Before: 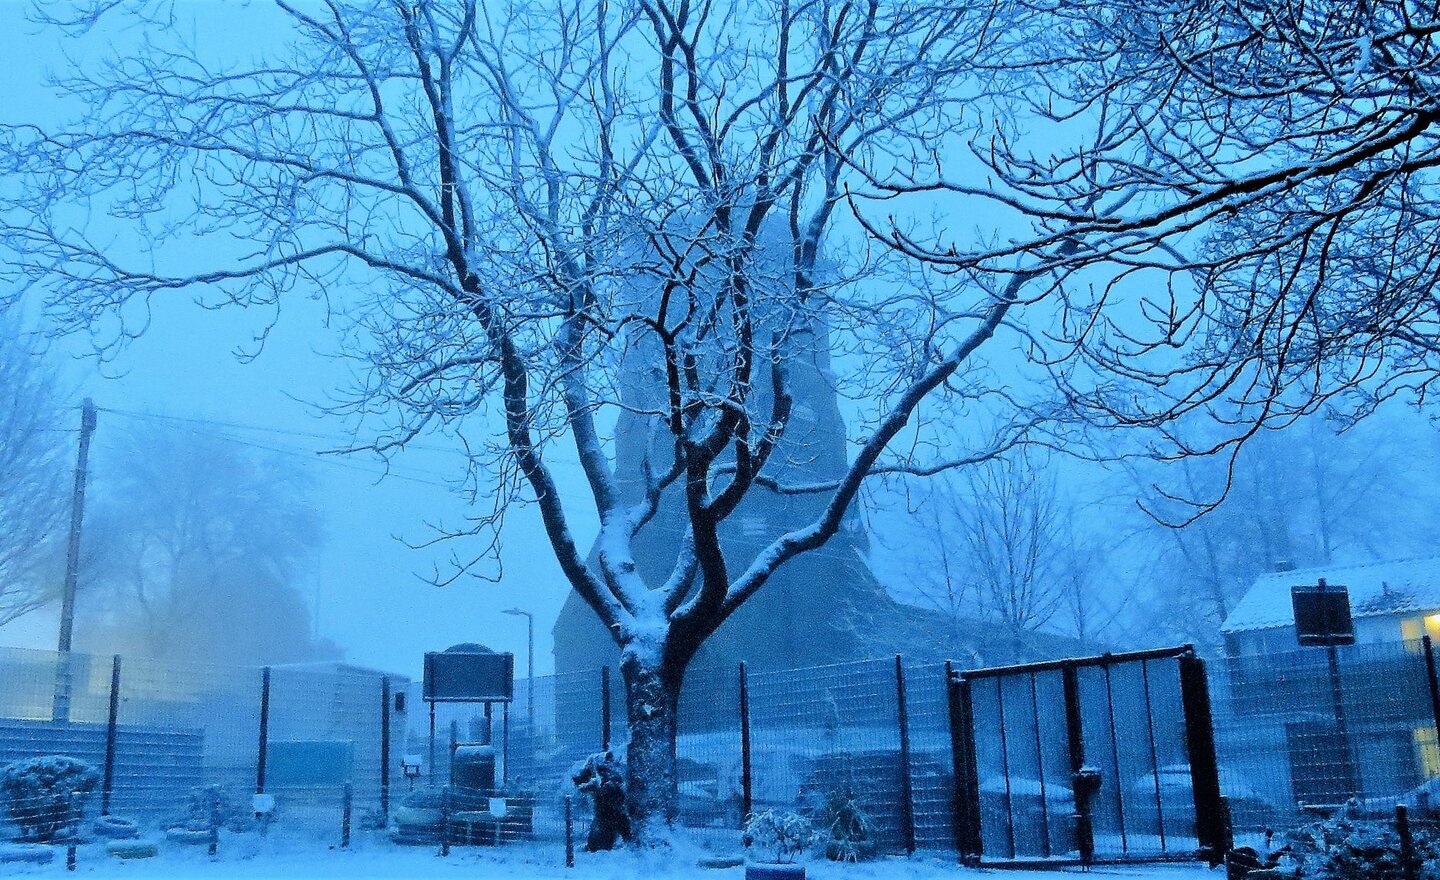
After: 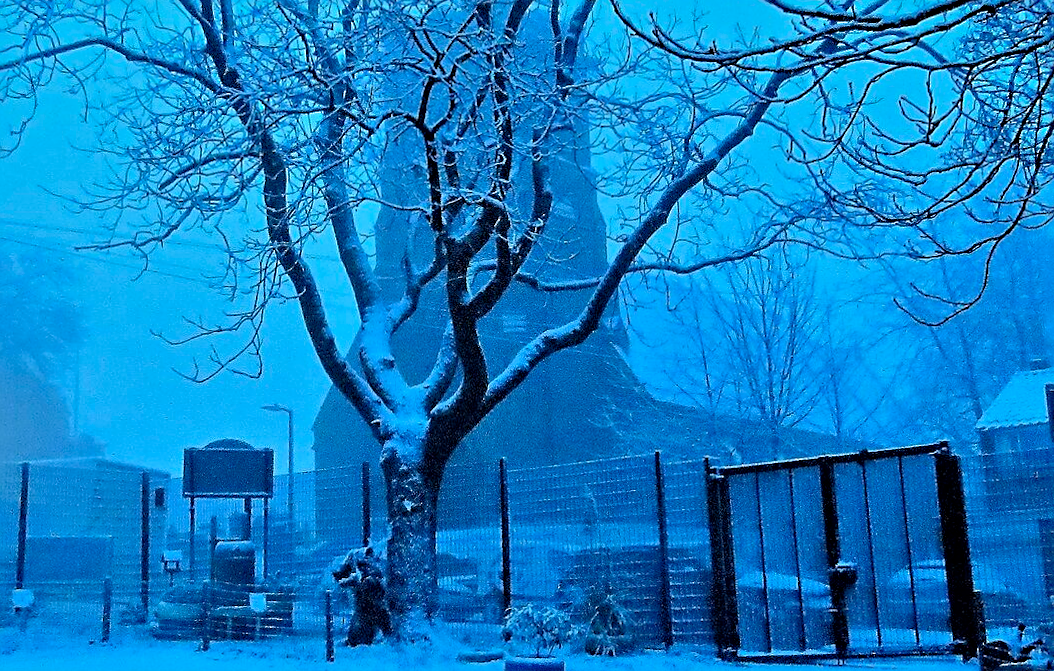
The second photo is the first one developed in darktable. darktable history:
contrast equalizer: y [[0.5, 0.5, 0.544, 0.569, 0.5, 0.5], [0.5 ×6], [0.5 ×6], [0 ×6], [0 ×6]]
color balance rgb: perceptual saturation grading › global saturation 20%, global vibrance 20%
crop: left 16.871%, top 22.857%, right 9.116%
base curve: curves: ch0 [(0, 0) (0.303, 0.277) (1, 1)]
sharpen: on, module defaults
rotate and perspective: rotation 0.174°, lens shift (vertical) 0.013, lens shift (horizontal) 0.019, shear 0.001, automatic cropping original format, crop left 0.007, crop right 0.991, crop top 0.016, crop bottom 0.997
shadows and highlights: on, module defaults
